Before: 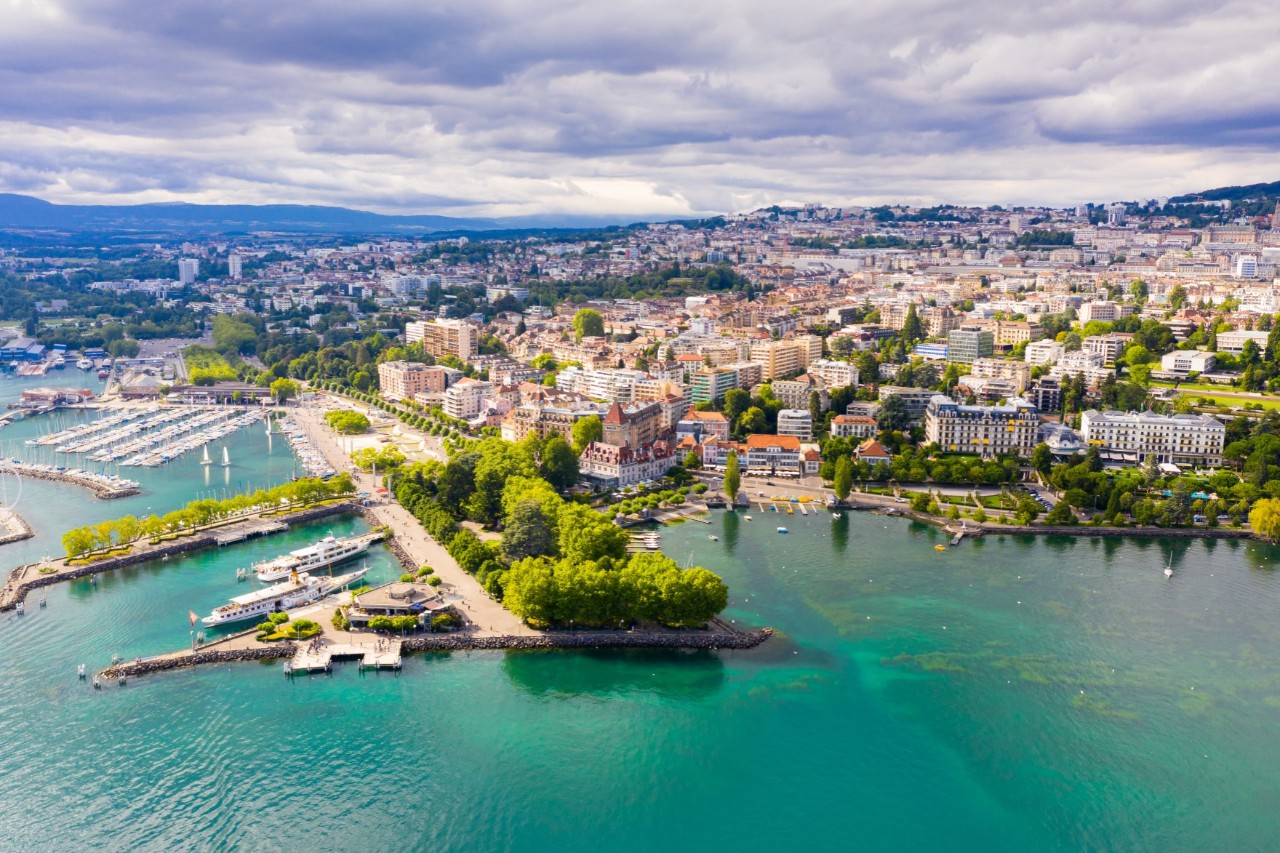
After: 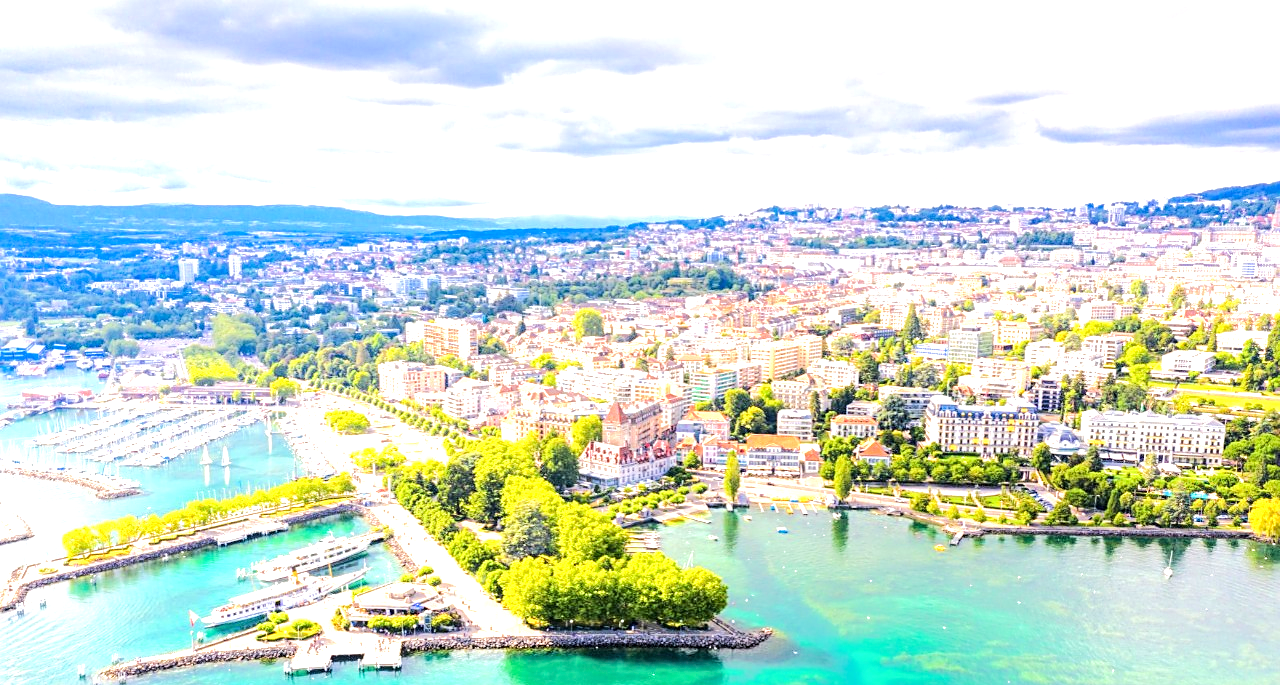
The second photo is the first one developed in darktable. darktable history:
local contrast: on, module defaults
sharpen: amount 0.499
exposure: black level correction 0, exposure 1.199 EV, compensate highlight preservation false
tone equalizer: -7 EV 0.147 EV, -6 EV 0.63 EV, -5 EV 1.15 EV, -4 EV 1.36 EV, -3 EV 1.18 EV, -2 EV 0.6 EV, -1 EV 0.163 EV, edges refinement/feathering 500, mask exposure compensation -1.57 EV, preserve details no
crop: bottom 19.586%
